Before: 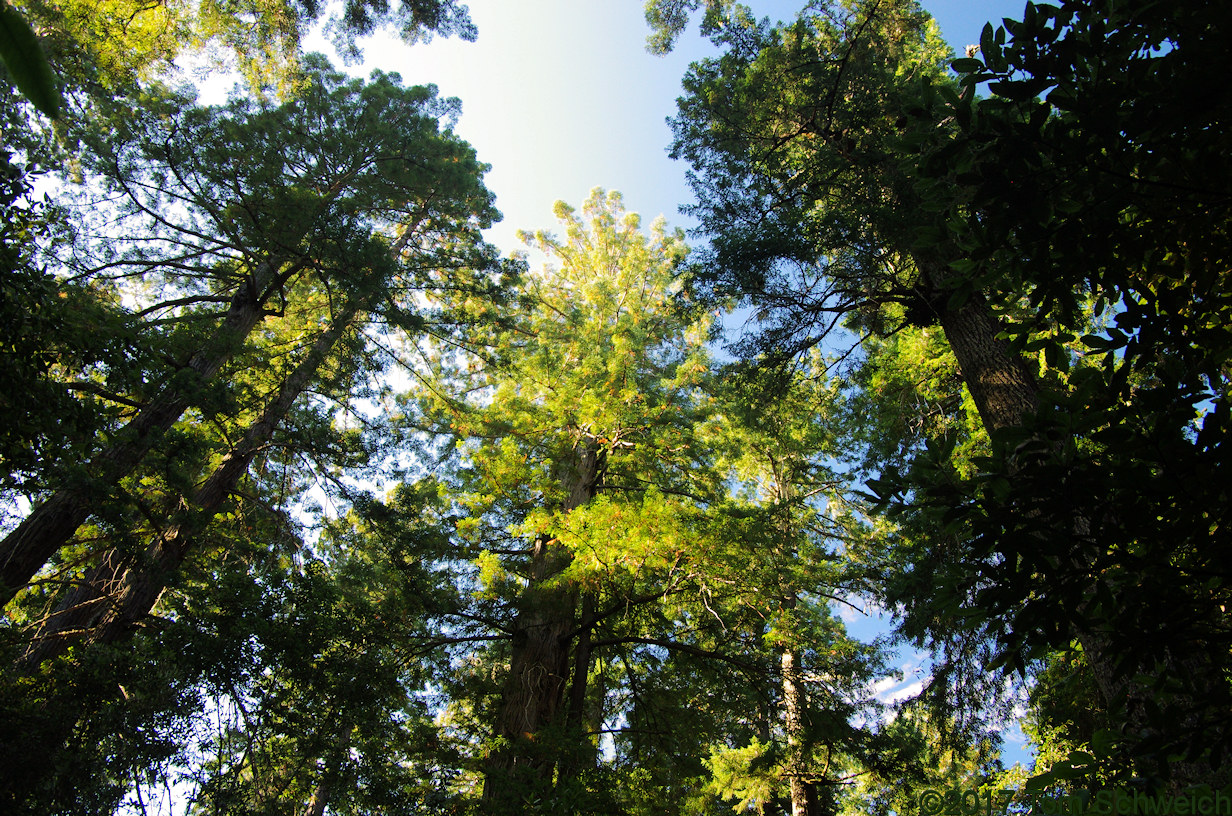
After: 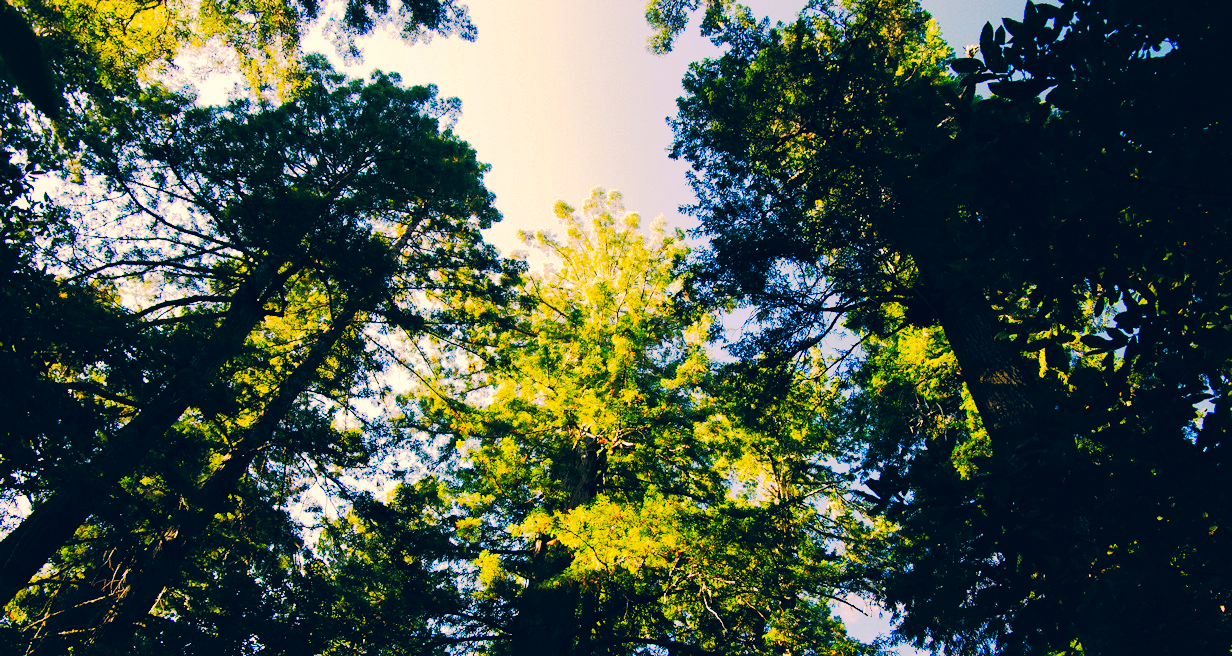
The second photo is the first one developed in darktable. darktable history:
color correction: highlights a* 10.3, highlights b* 14.69, shadows a* -9.56, shadows b* -14.92
tone curve: curves: ch0 [(0, 0) (0.003, 0.011) (0.011, 0.014) (0.025, 0.018) (0.044, 0.023) (0.069, 0.028) (0.1, 0.031) (0.136, 0.039) (0.177, 0.056) (0.224, 0.081) (0.277, 0.129) (0.335, 0.188) (0.399, 0.256) (0.468, 0.367) (0.543, 0.514) (0.623, 0.684) (0.709, 0.785) (0.801, 0.846) (0.898, 0.884) (1, 1)], preserve colors none
crop: bottom 19.591%
local contrast: mode bilateral grid, contrast 19, coarseness 51, detail 132%, midtone range 0.2
